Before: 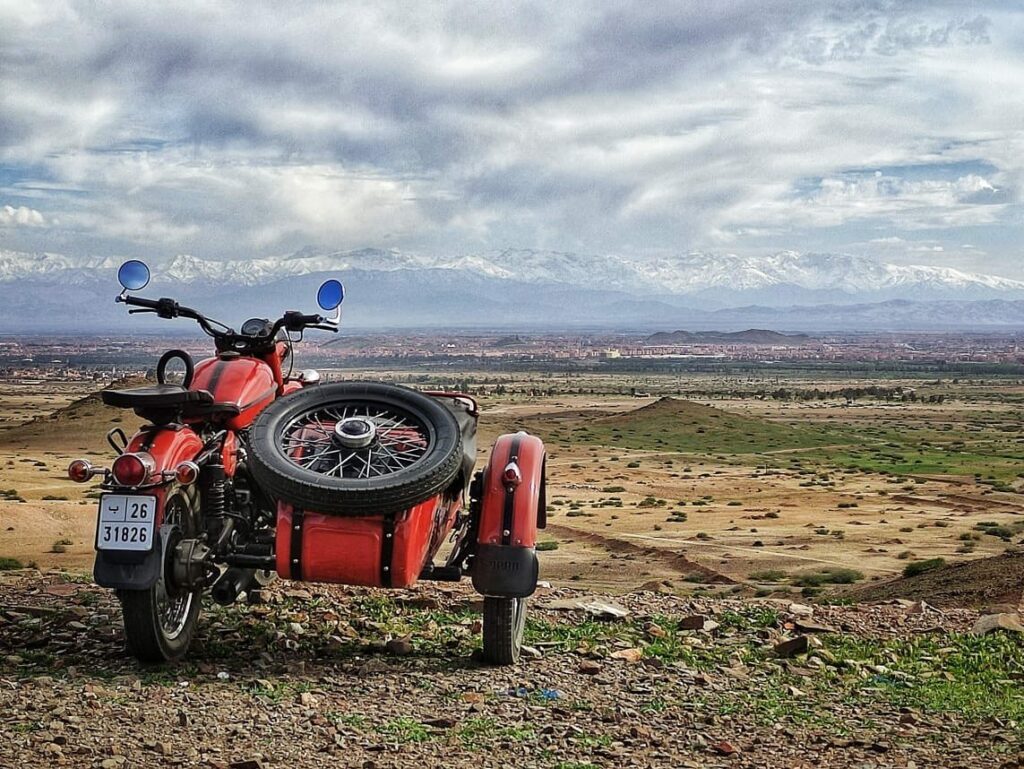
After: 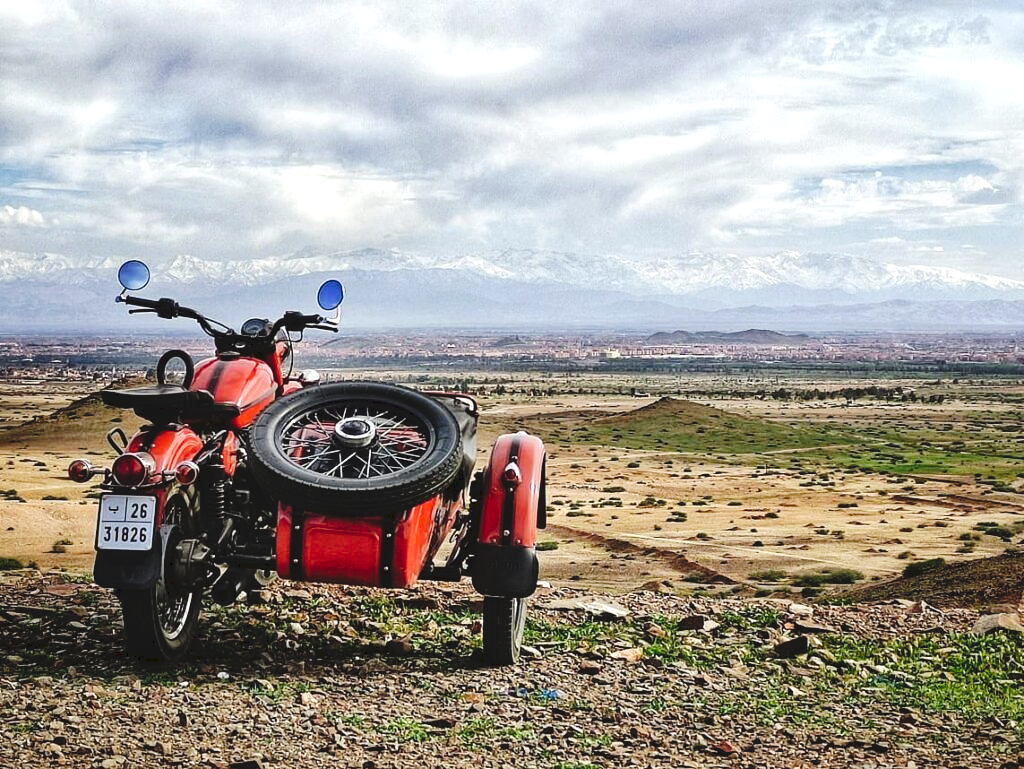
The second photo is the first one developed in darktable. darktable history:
tone curve: curves: ch0 [(0, 0) (0.003, 0.074) (0.011, 0.079) (0.025, 0.083) (0.044, 0.095) (0.069, 0.097) (0.1, 0.11) (0.136, 0.131) (0.177, 0.159) (0.224, 0.209) (0.277, 0.279) (0.335, 0.367) (0.399, 0.455) (0.468, 0.538) (0.543, 0.621) (0.623, 0.699) (0.709, 0.782) (0.801, 0.848) (0.898, 0.924) (1, 1)], preserve colors none
tone equalizer: -8 EV -0.417 EV, -7 EV -0.389 EV, -6 EV -0.333 EV, -5 EV -0.222 EV, -3 EV 0.222 EV, -2 EV 0.333 EV, -1 EV 0.389 EV, +0 EV 0.417 EV, edges refinement/feathering 500, mask exposure compensation -1.57 EV, preserve details no
